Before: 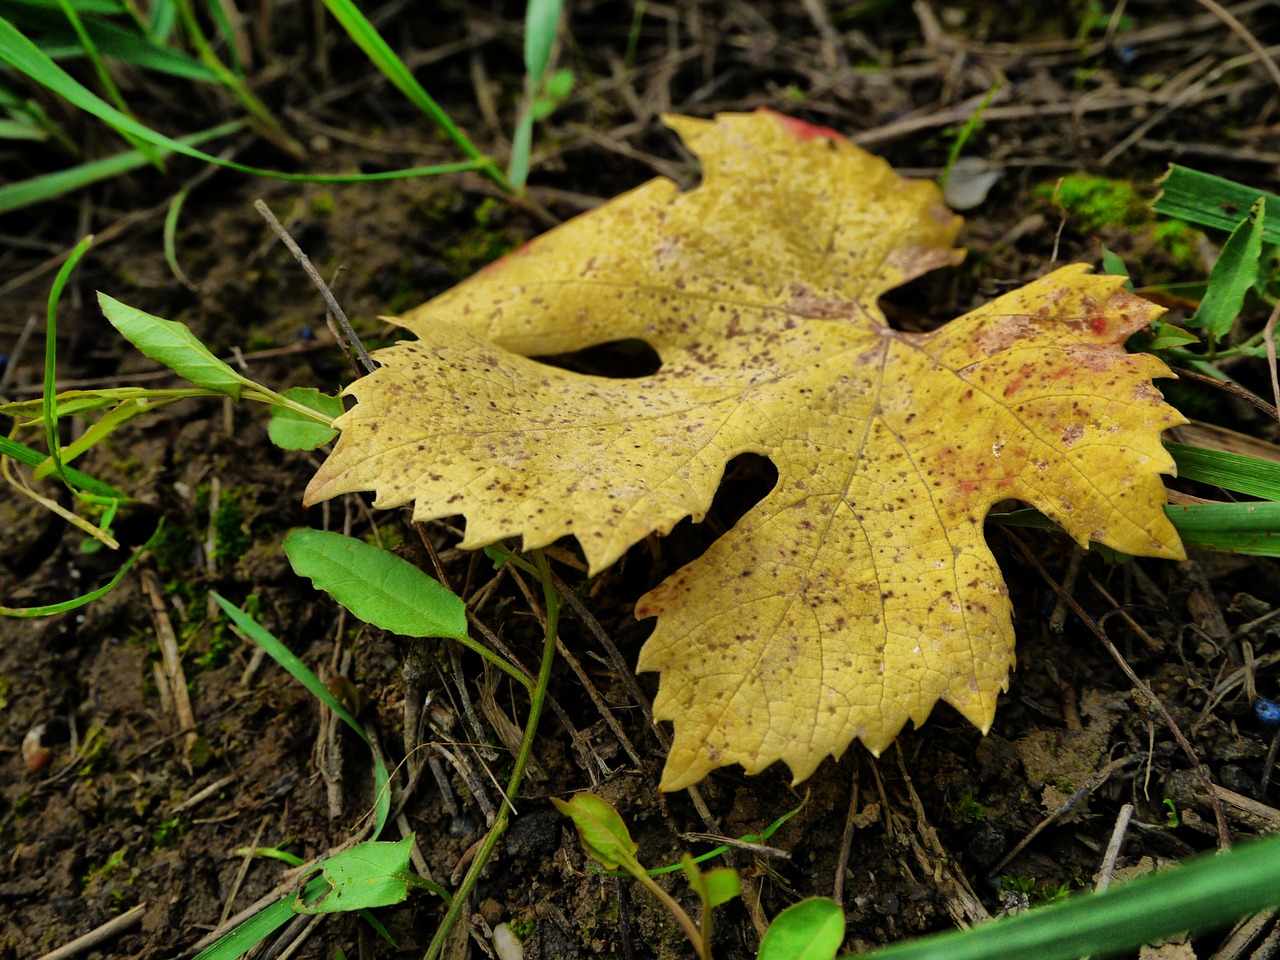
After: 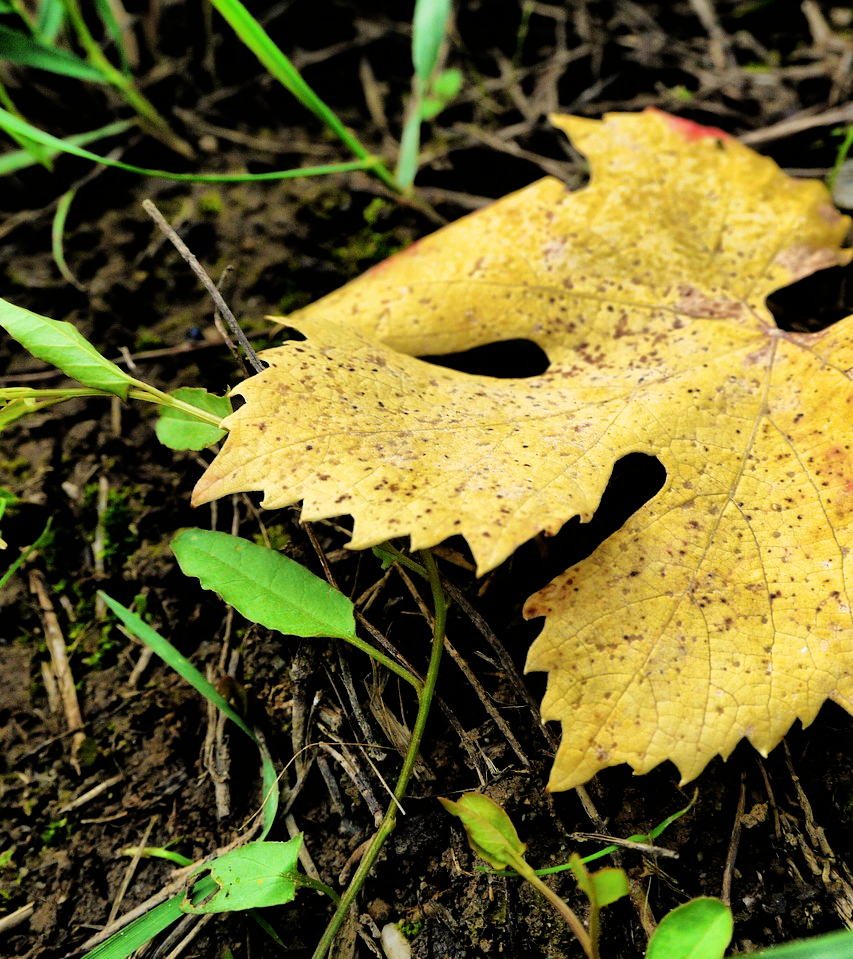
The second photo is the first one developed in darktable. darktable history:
exposure: black level correction 0, exposure 0.7 EV, compensate exposure bias true, compensate highlight preservation false
filmic rgb: black relative exposure -5 EV, white relative exposure 3.2 EV, hardness 3.42, contrast 1.2, highlights saturation mix -30%
crop and rotate: left 8.786%, right 24.548%
